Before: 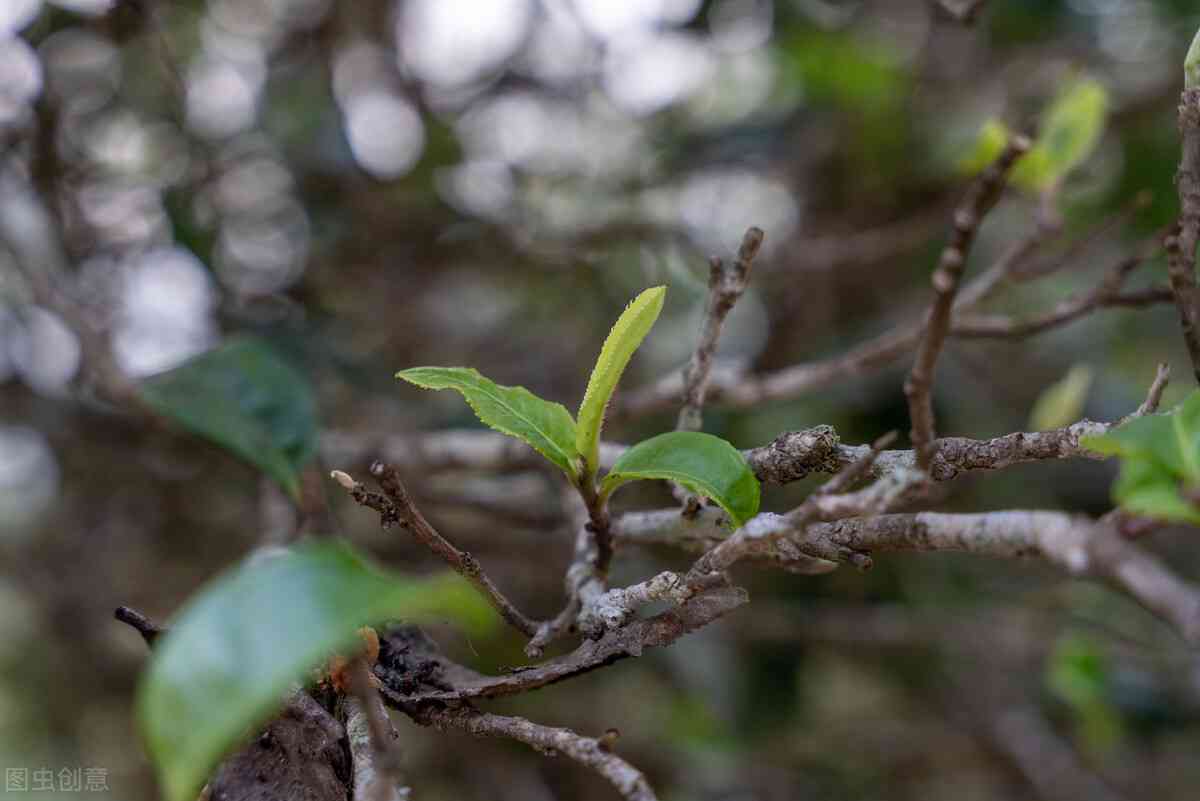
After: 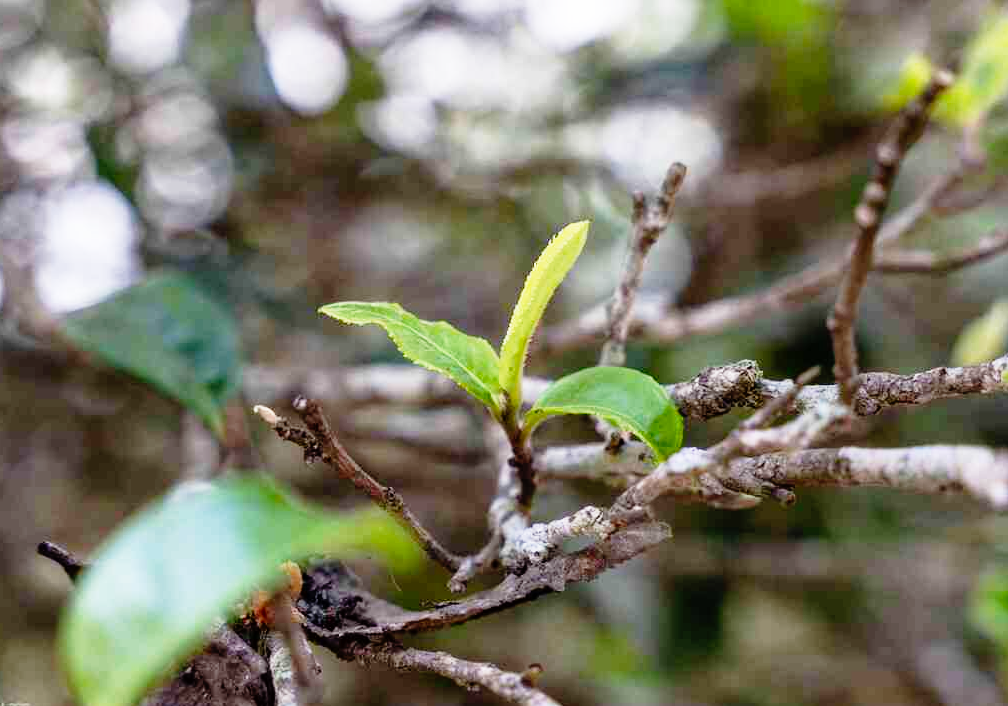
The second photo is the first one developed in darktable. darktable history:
crop: left 6.446%, top 8.188%, right 9.538%, bottom 3.548%
base curve: curves: ch0 [(0, 0) (0.012, 0.01) (0.073, 0.168) (0.31, 0.711) (0.645, 0.957) (1, 1)], preserve colors none
